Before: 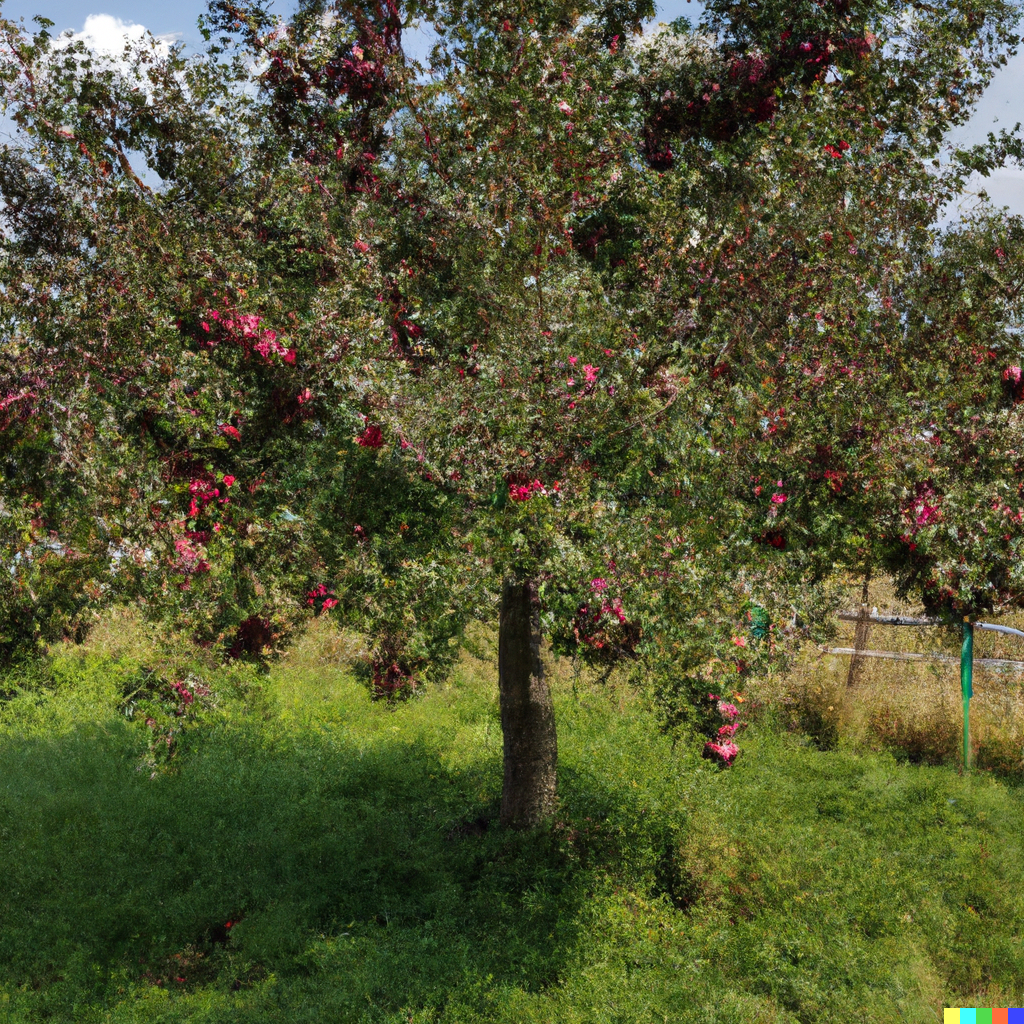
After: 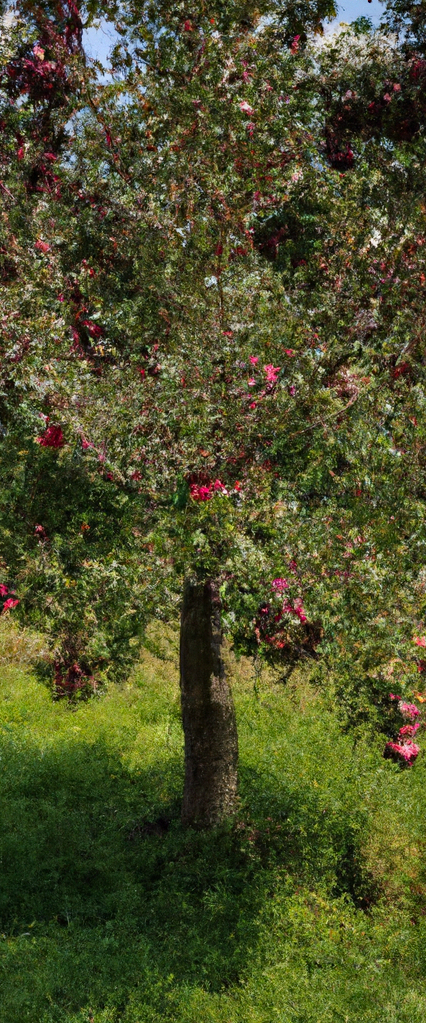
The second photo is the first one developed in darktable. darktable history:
crop: left 31.229%, right 27.105%
haze removal: strength 0.42, compatibility mode true, adaptive false
